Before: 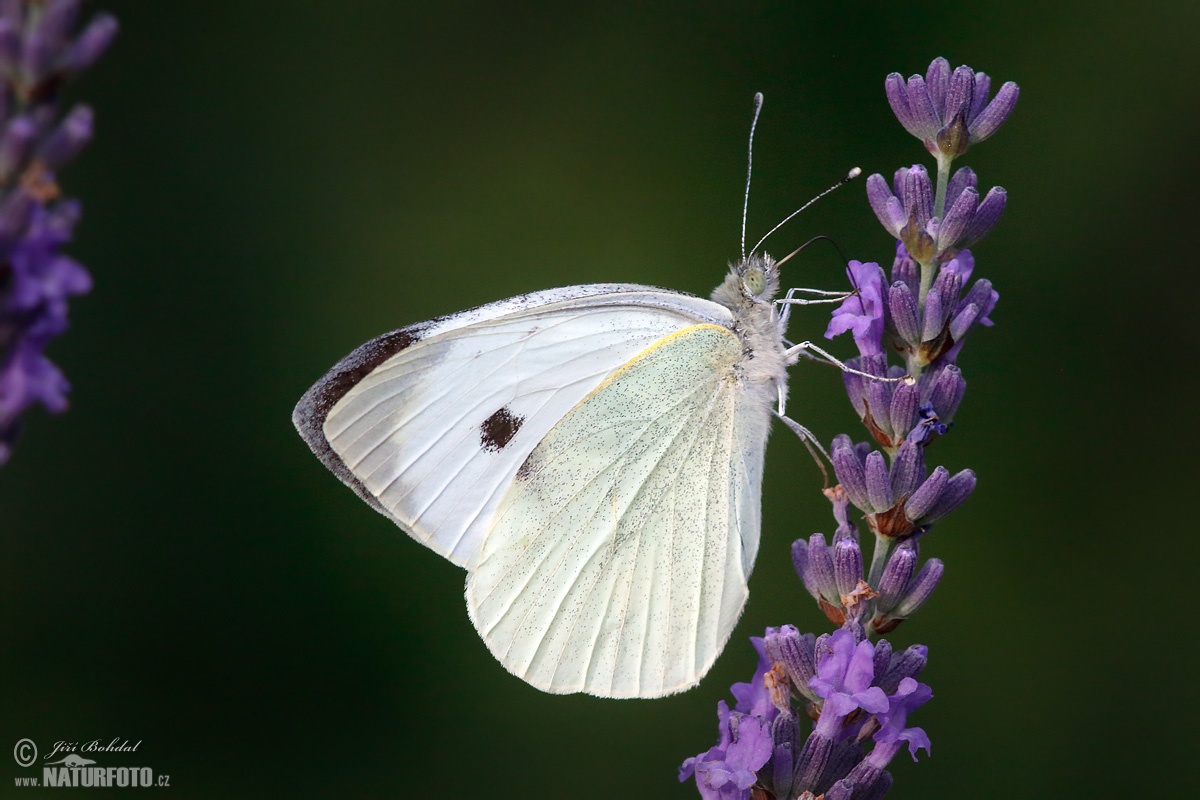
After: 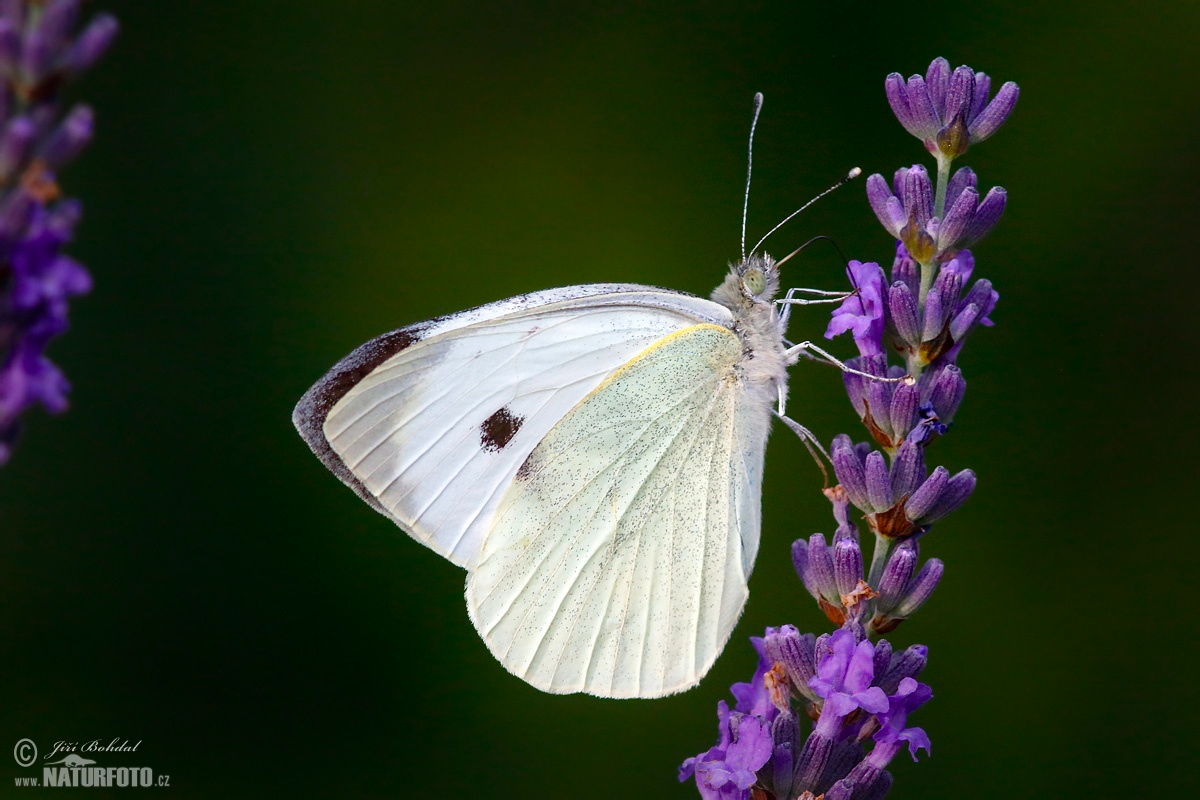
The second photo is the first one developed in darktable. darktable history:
color balance rgb: shadows lift › luminance -20.34%, perceptual saturation grading › global saturation 26.528%, perceptual saturation grading › highlights -28.603%, perceptual saturation grading › mid-tones 15.54%, perceptual saturation grading › shadows 33.329%, global vibrance 20%
